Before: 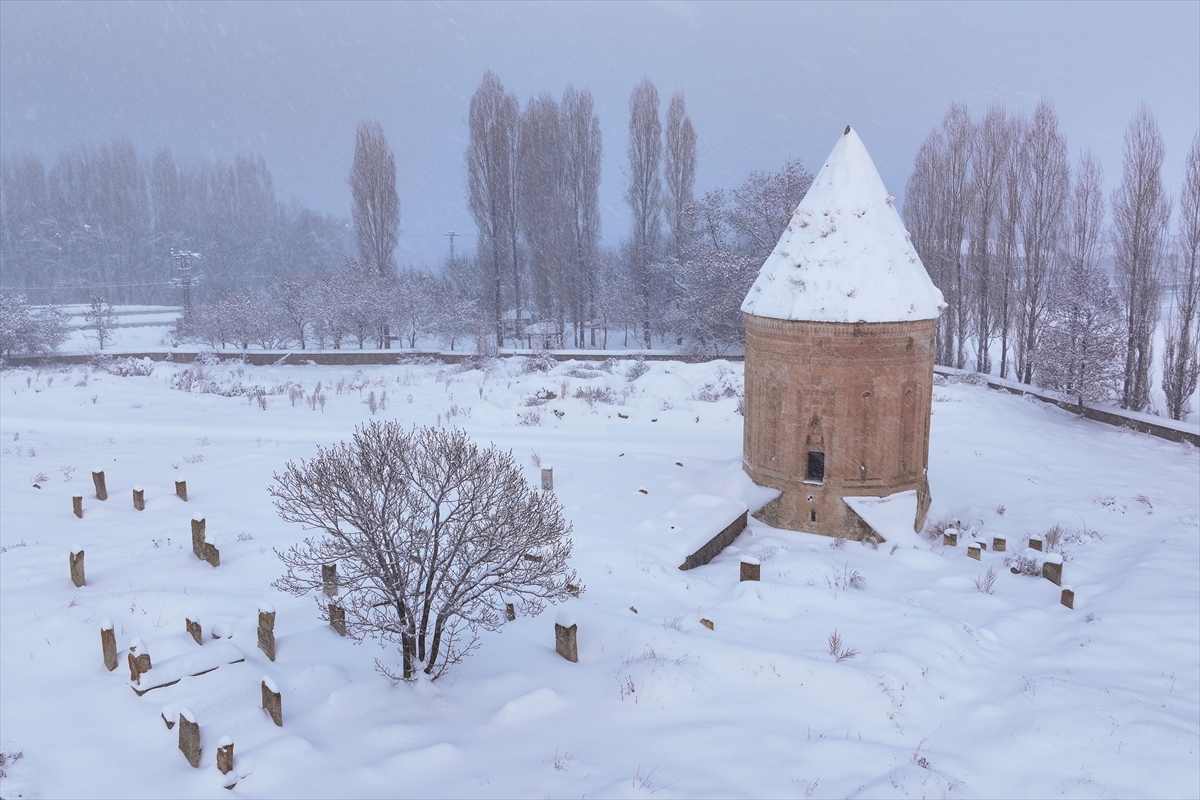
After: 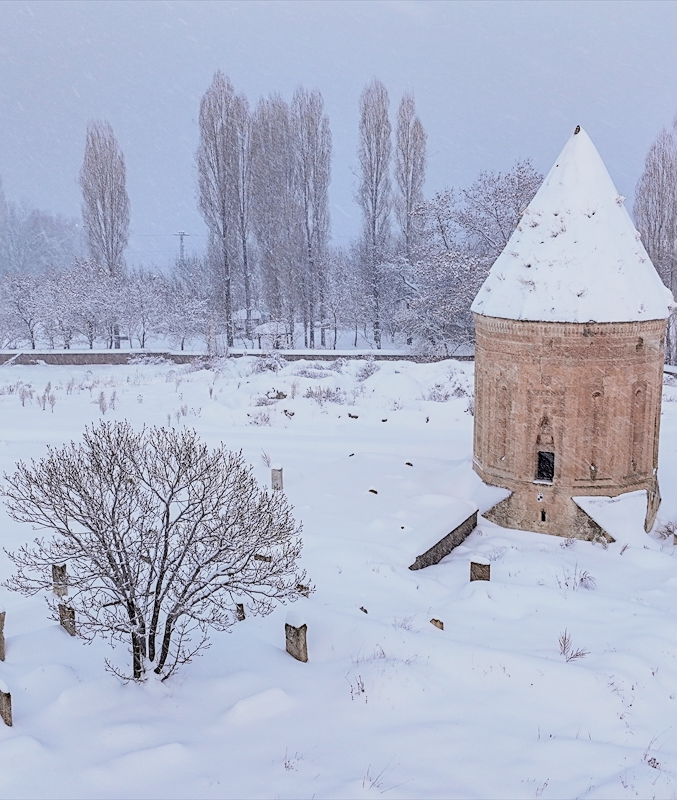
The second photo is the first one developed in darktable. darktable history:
tone curve: curves: ch0 [(0, 0) (0.07, 0.057) (0.15, 0.177) (0.352, 0.445) (0.59, 0.703) (0.857, 0.908) (1, 1)], color space Lab, independent channels
crop and rotate: left 22.528%, right 21.005%
exposure: exposure -0.014 EV, compensate highlight preservation false
sharpen: amount 0.5
filmic rgb: black relative exposure -7.65 EV, white relative exposure 4.56 EV, hardness 3.61
local contrast: on, module defaults
haze removal: compatibility mode true, adaptive false
